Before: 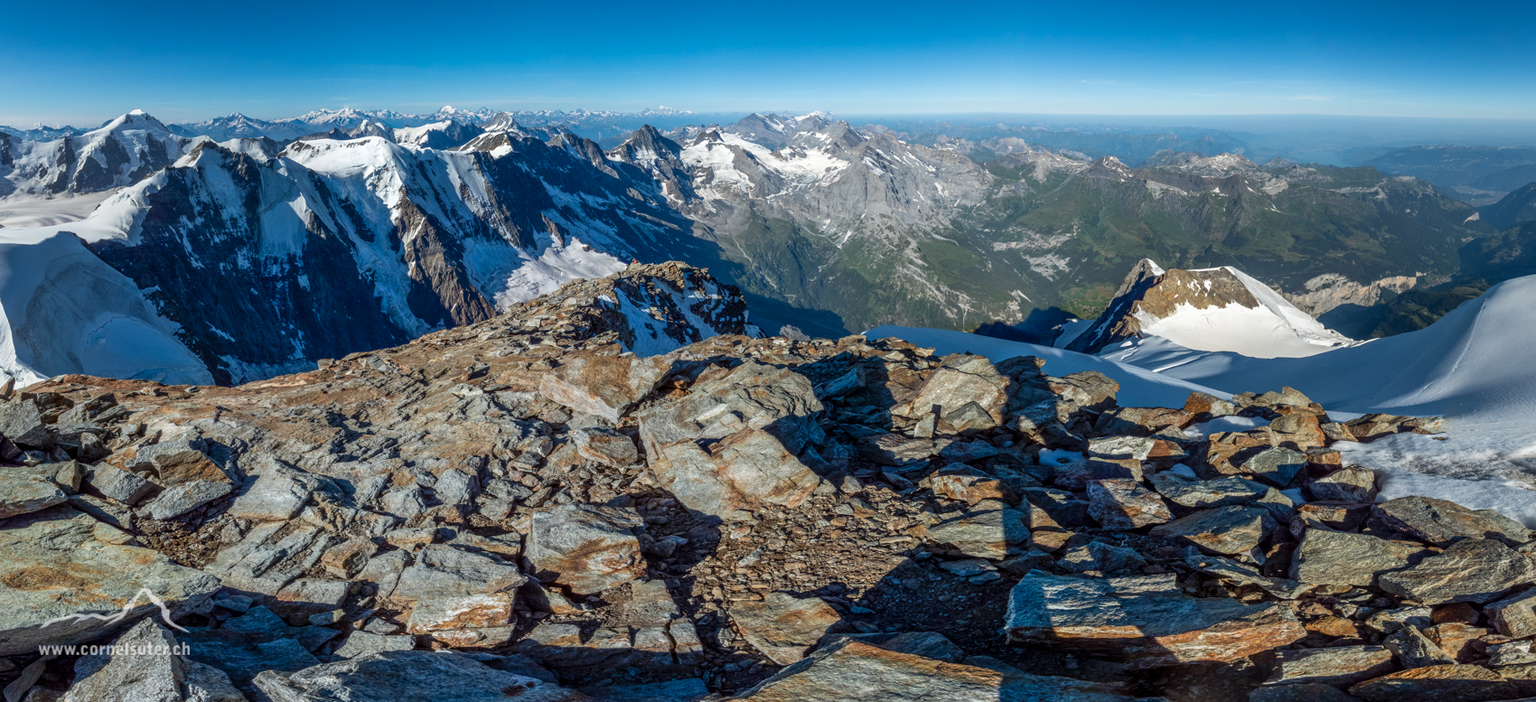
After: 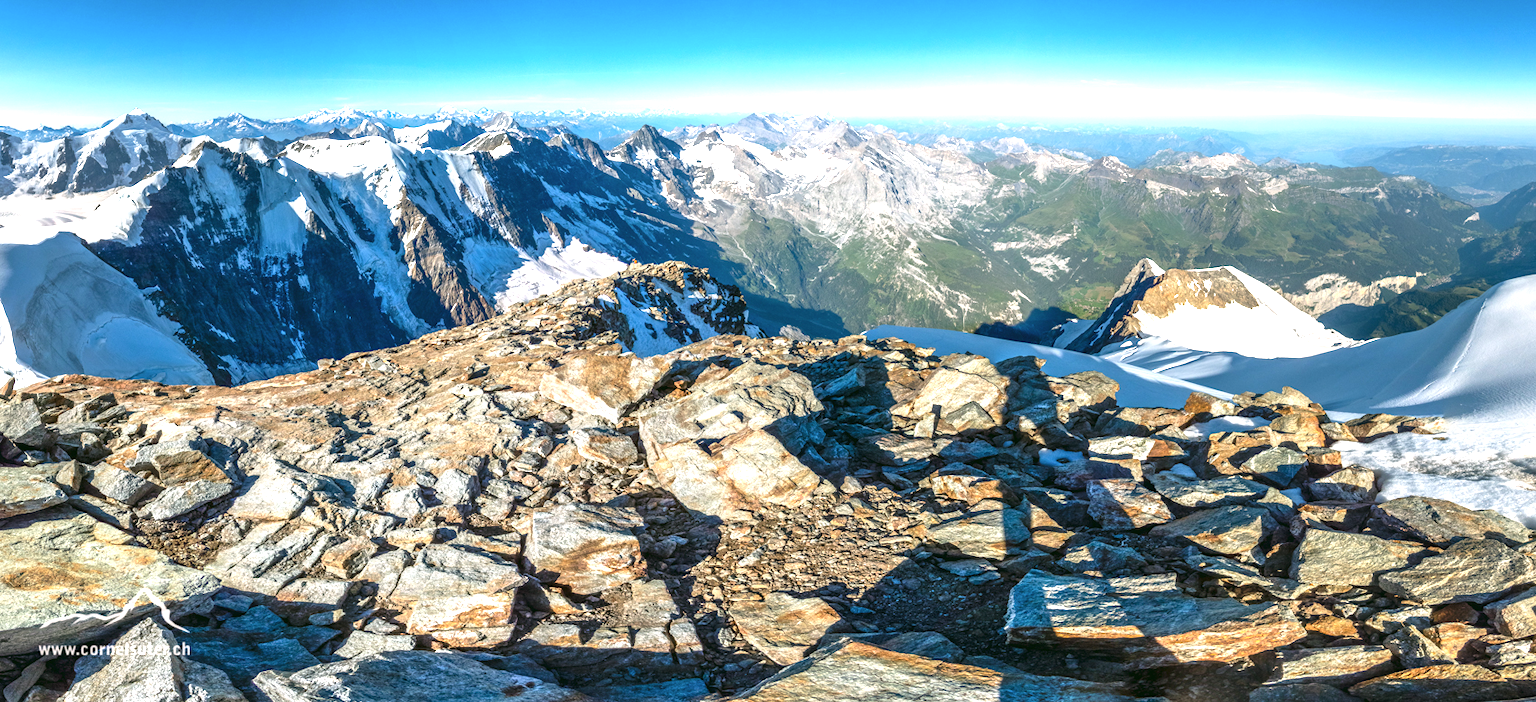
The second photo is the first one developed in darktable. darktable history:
exposure: black level correction -0.002, exposure 1.35 EV, compensate highlight preservation false
color correction: highlights a* 4.02, highlights b* 4.98, shadows a* -7.55, shadows b* 4.98
